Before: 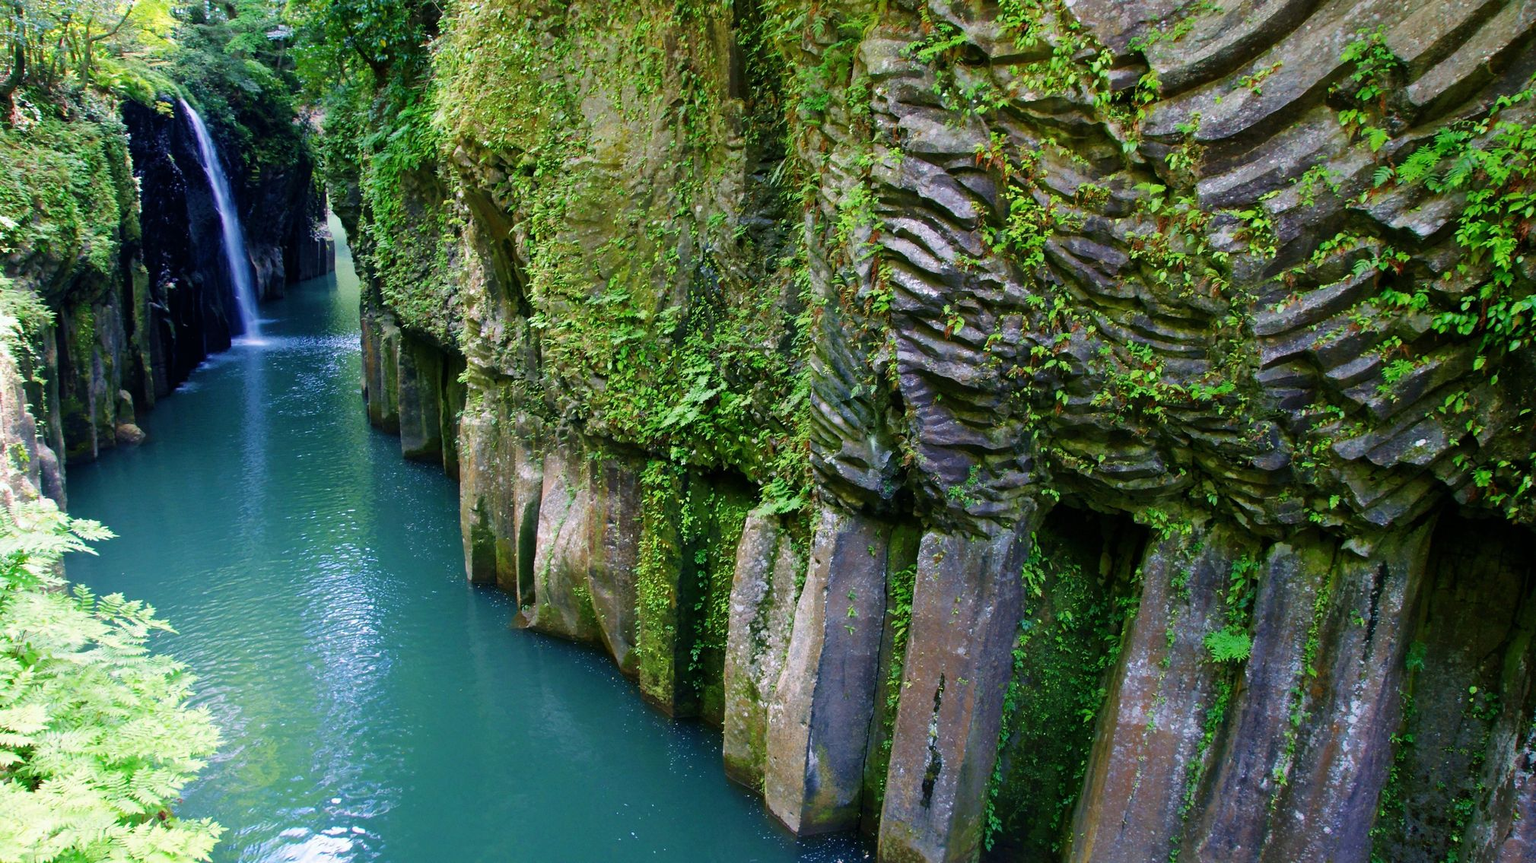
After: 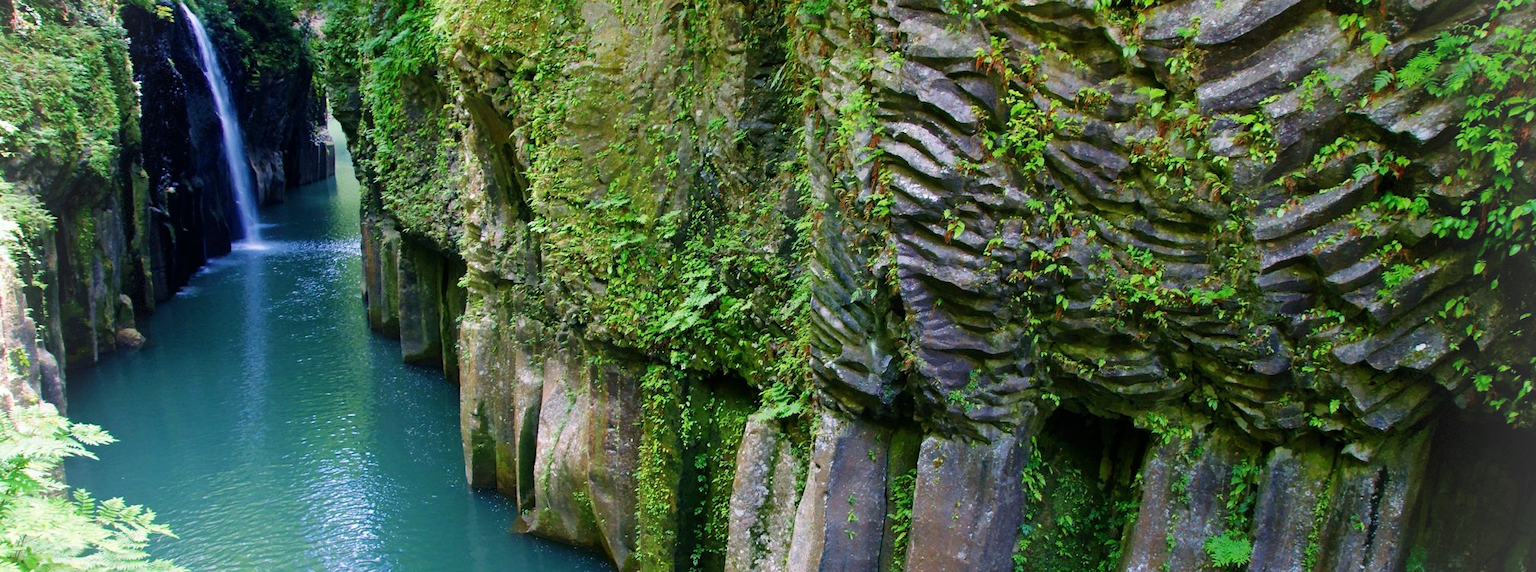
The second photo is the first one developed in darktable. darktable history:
vignetting: fall-off radius 45.88%, brightness 0.057, saturation -0.002, dithering 8-bit output, unbound false
crop: top 11.18%, bottom 22.449%
